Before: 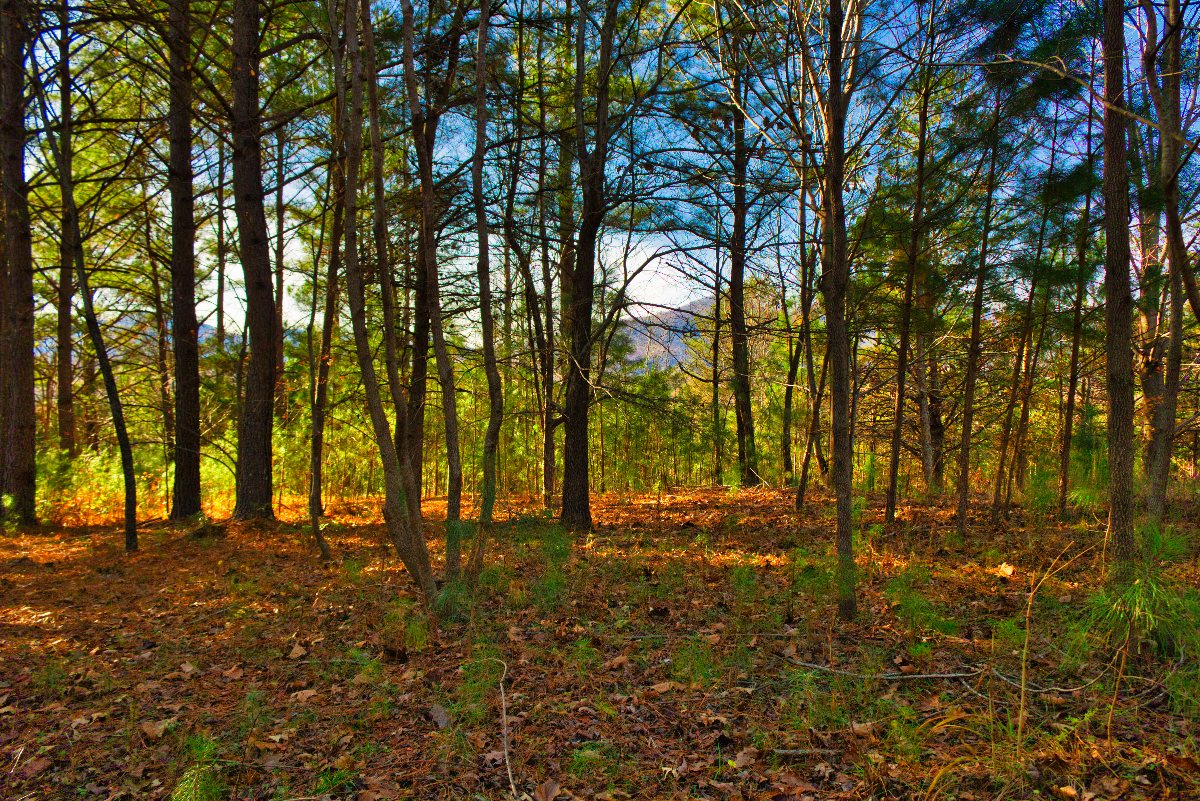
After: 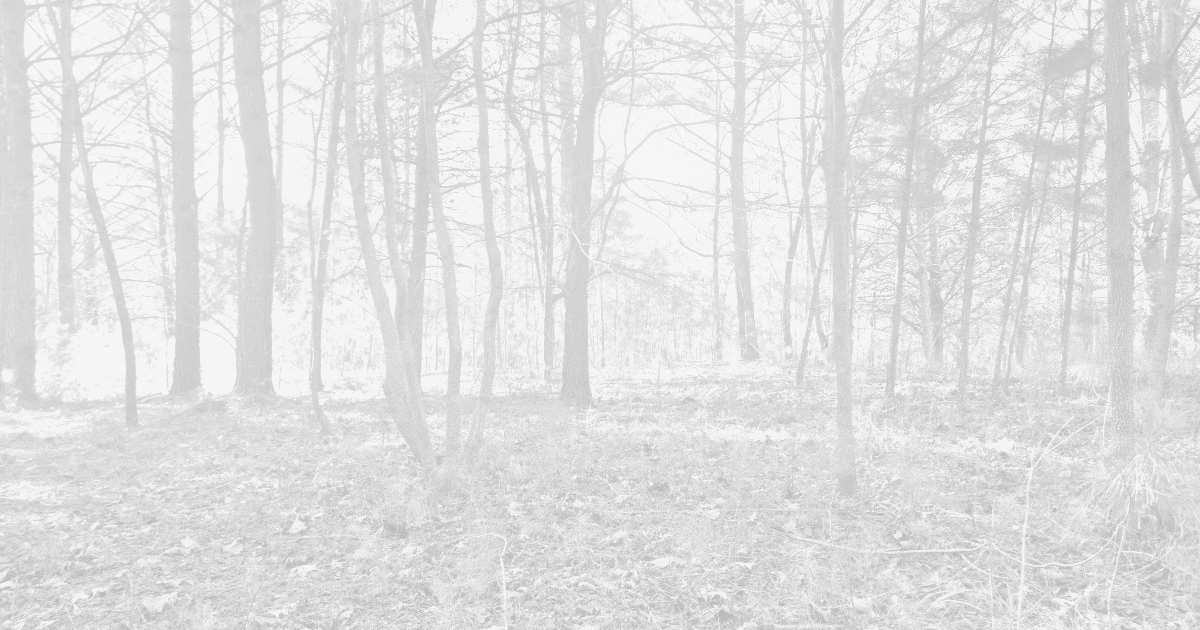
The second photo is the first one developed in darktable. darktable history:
crop and rotate: top 15.774%, bottom 5.506%
monochrome: a 1.94, b -0.638
colorize: hue 331.2°, saturation 75%, source mix 30.28%, lightness 70.52%, version 1
color calibration: illuminant same as pipeline (D50), adaptation none (bypass), gamut compression 1.72
exposure: exposure 2.25 EV, compensate highlight preservation false
bloom: on, module defaults
lowpass: radius 0.1, contrast 0.85, saturation 1.1, unbound 0
